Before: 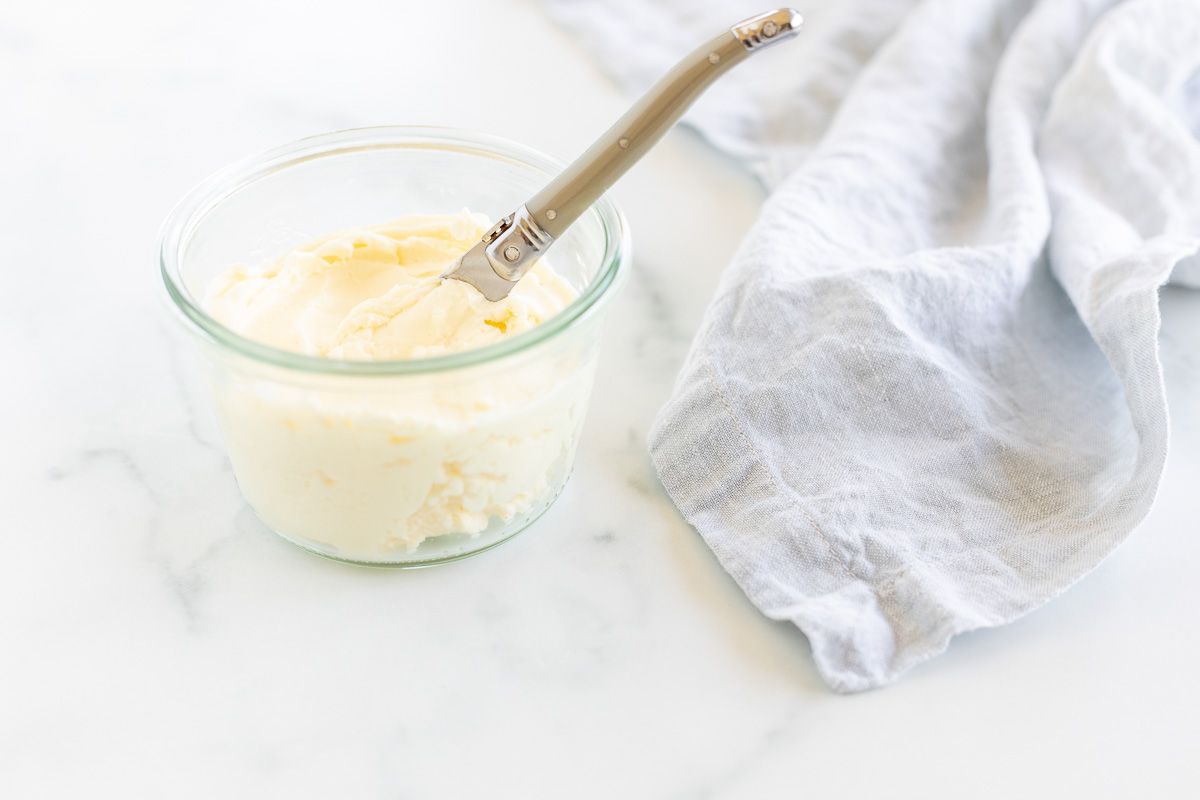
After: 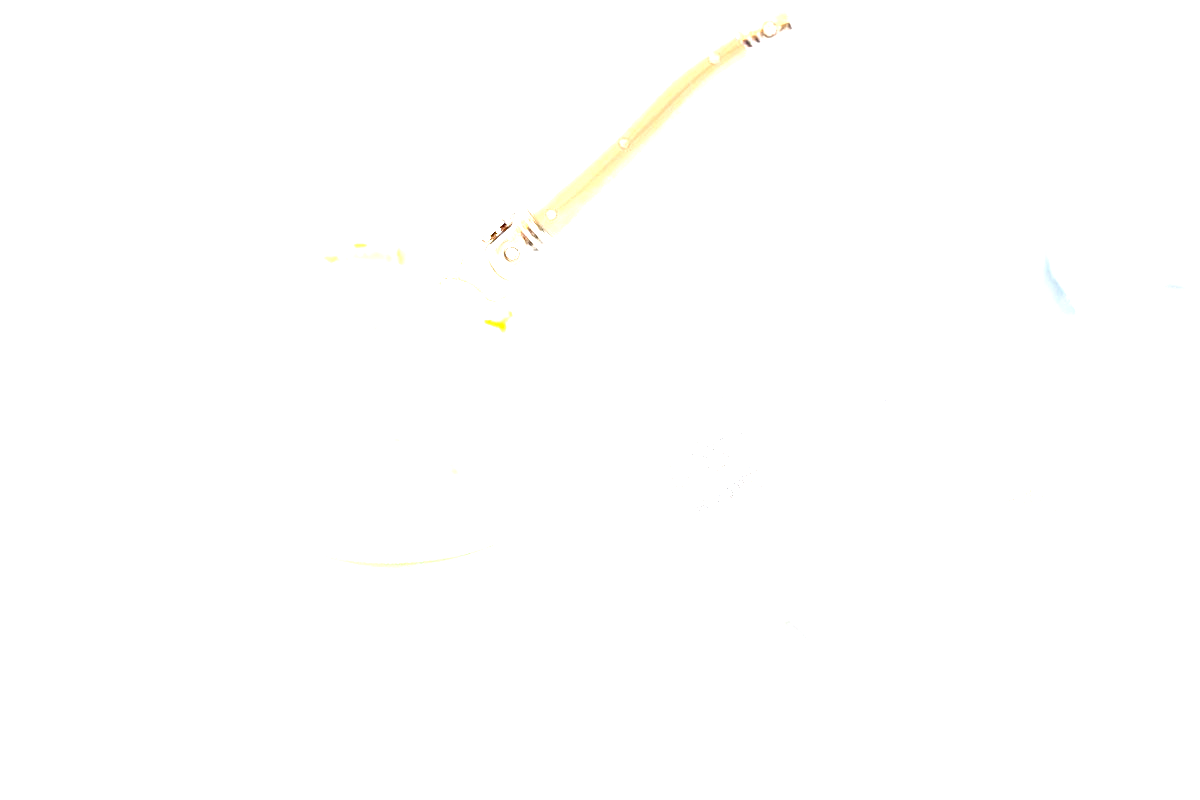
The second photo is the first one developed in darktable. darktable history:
exposure: black level correction 0.001, exposure 1.989 EV, compensate exposure bias true, compensate highlight preservation false
